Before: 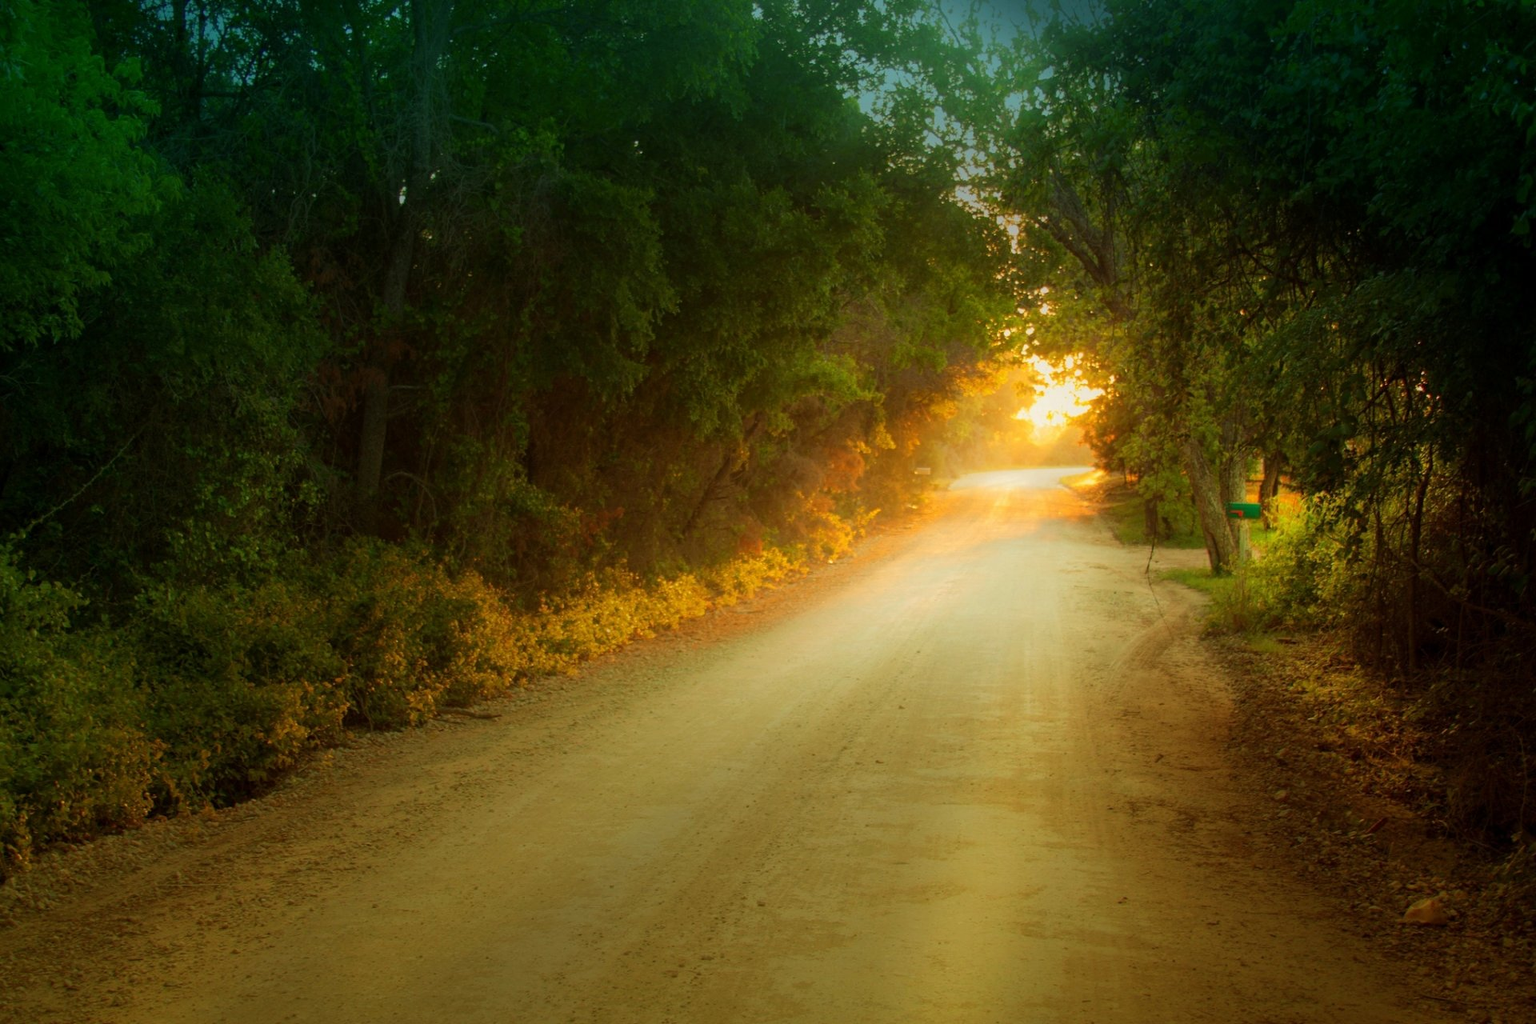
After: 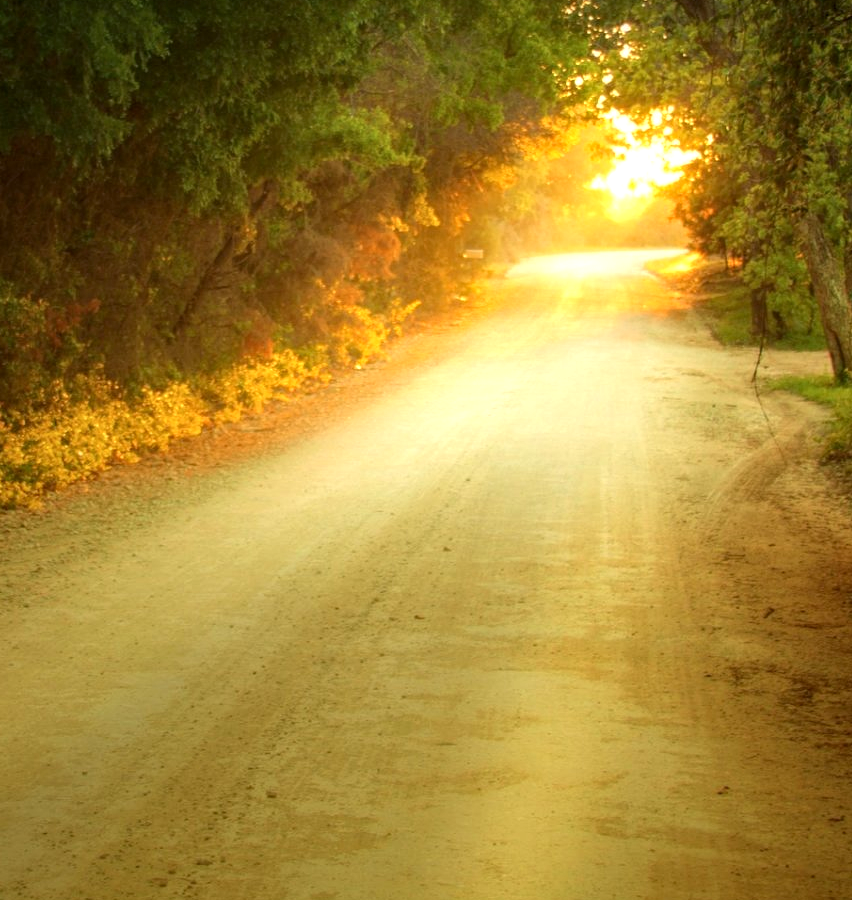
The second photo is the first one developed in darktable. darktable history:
crop: left 35.432%, top 26.233%, right 20.145%, bottom 3.432%
exposure: exposure 0.6 EV, compensate highlight preservation false
local contrast: on, module defaults
